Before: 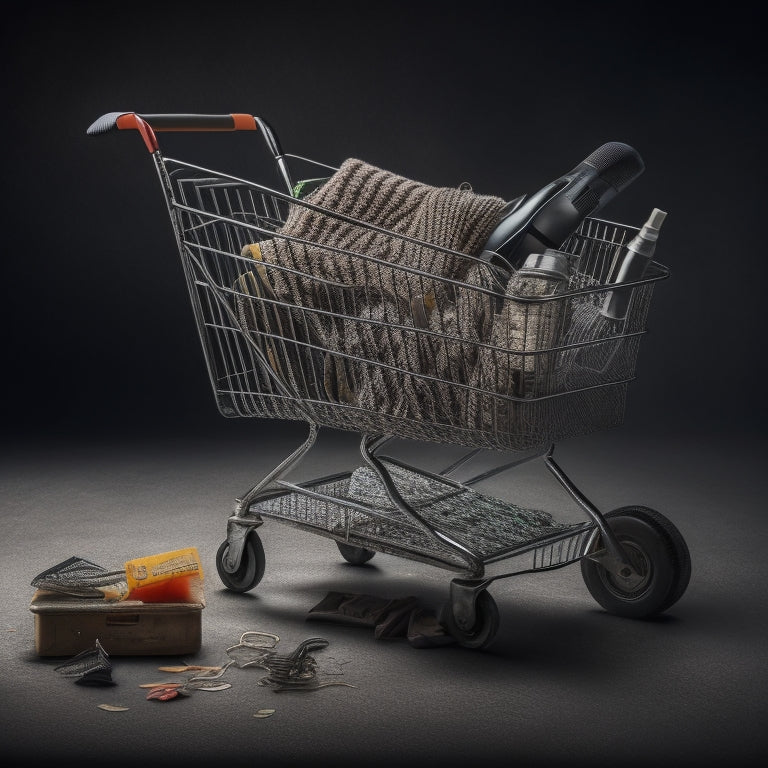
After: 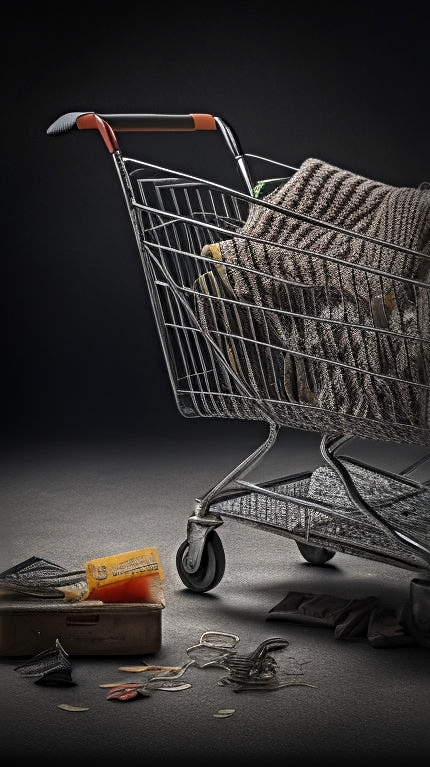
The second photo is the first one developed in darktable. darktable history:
crop: left 5.333%, right 38.554%
sharpen: radius 4.876
vignetting: fall-off start 65.75%, fall-off radius 39.82%, saturation -0.023, automatic ratio true, width/height ratio 0.676
